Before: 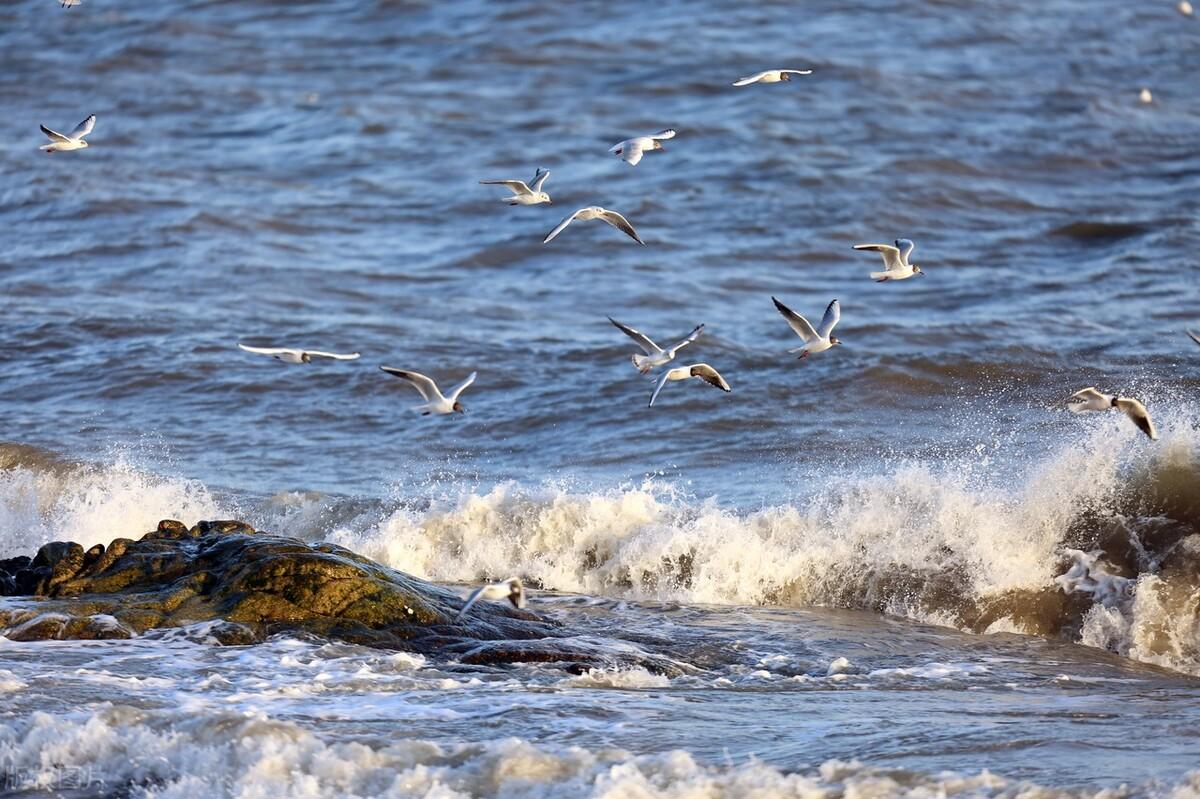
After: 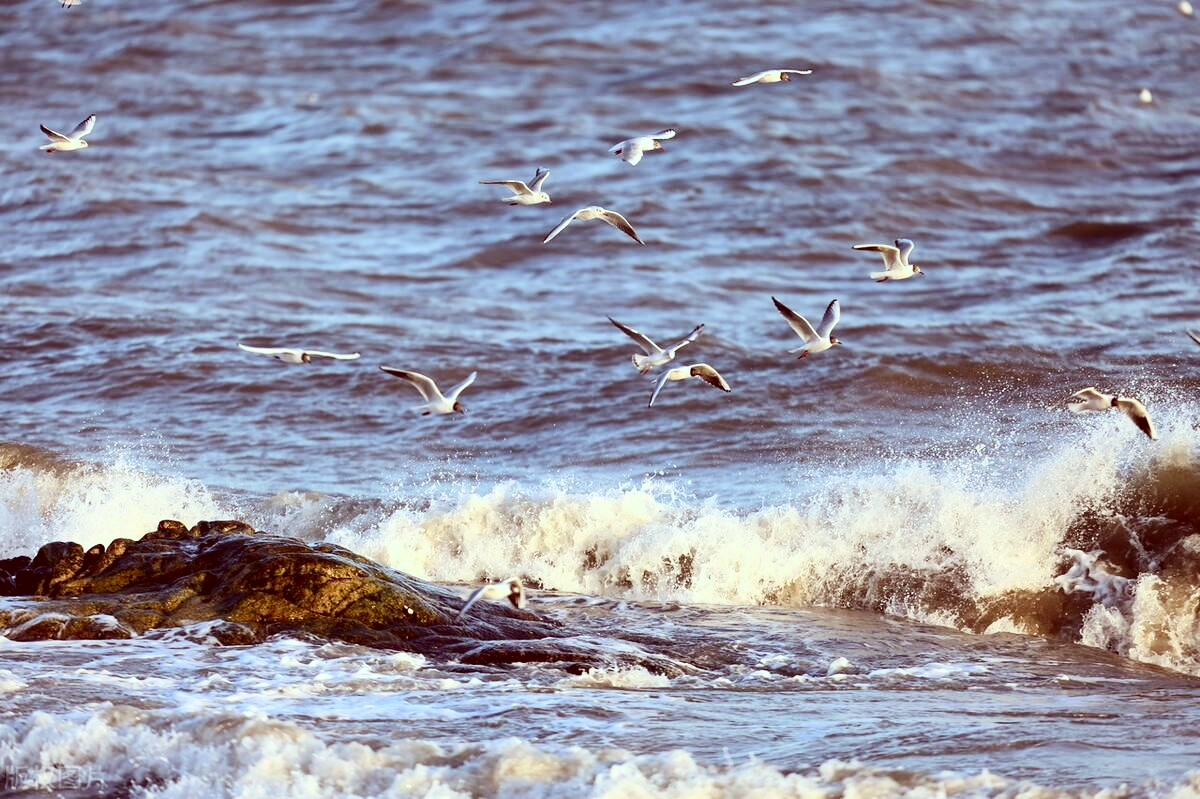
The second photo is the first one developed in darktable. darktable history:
color correction: highlights a* -7.23, highlights b* -0.161, shadows a* 20.08, shadows b* 11.73
contrast brightness saturation: contrast 0.24, brightness 0.09
